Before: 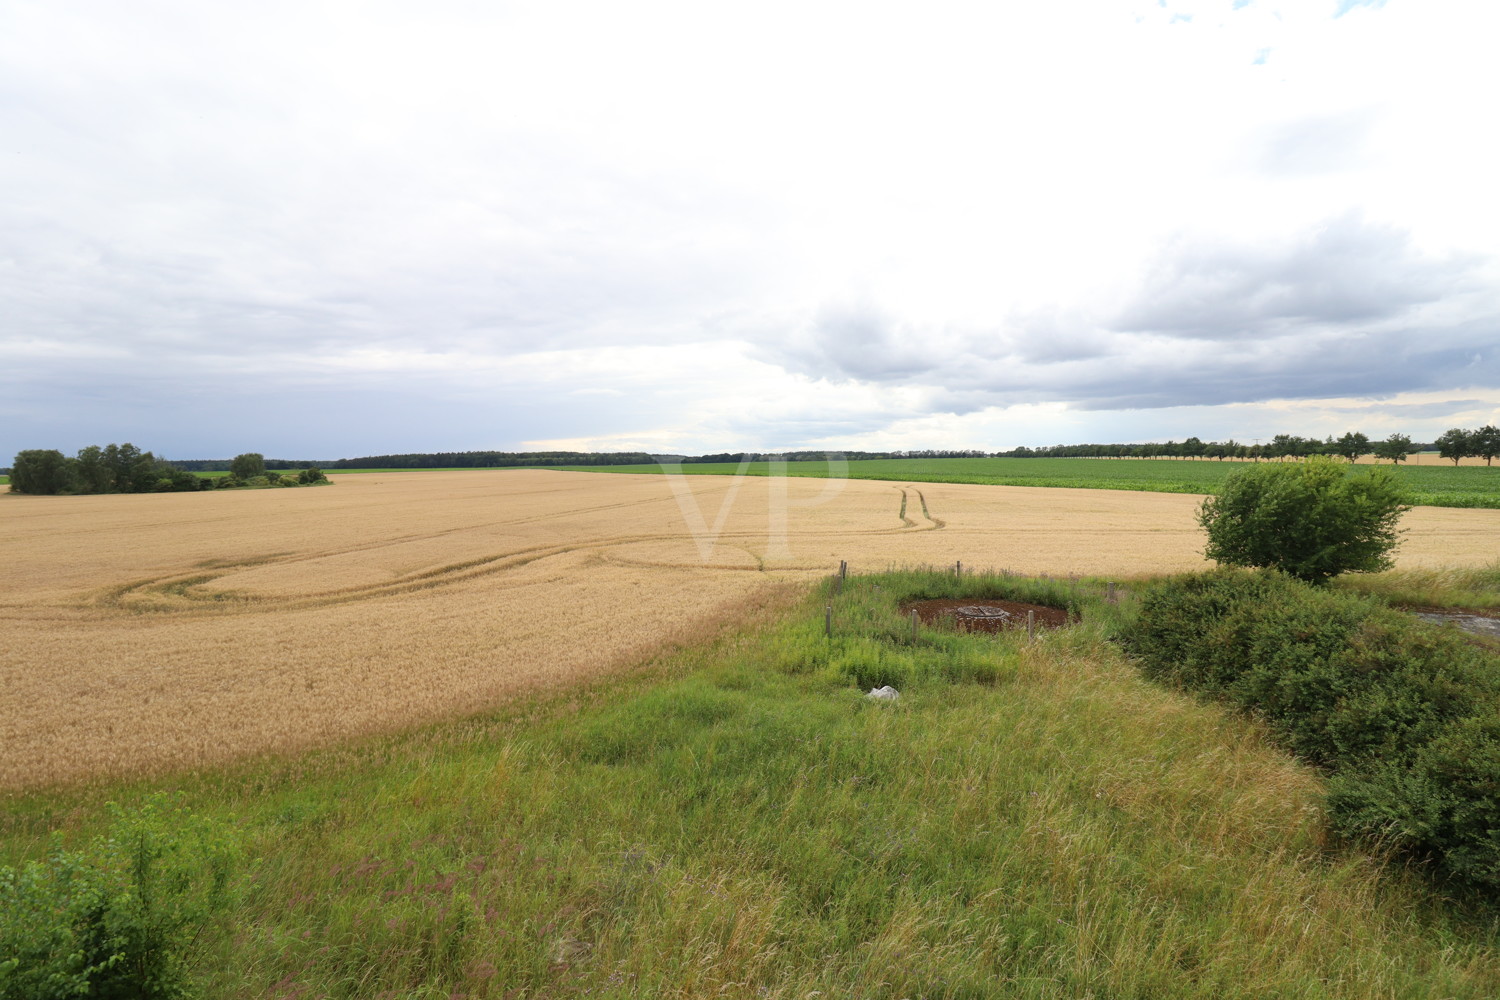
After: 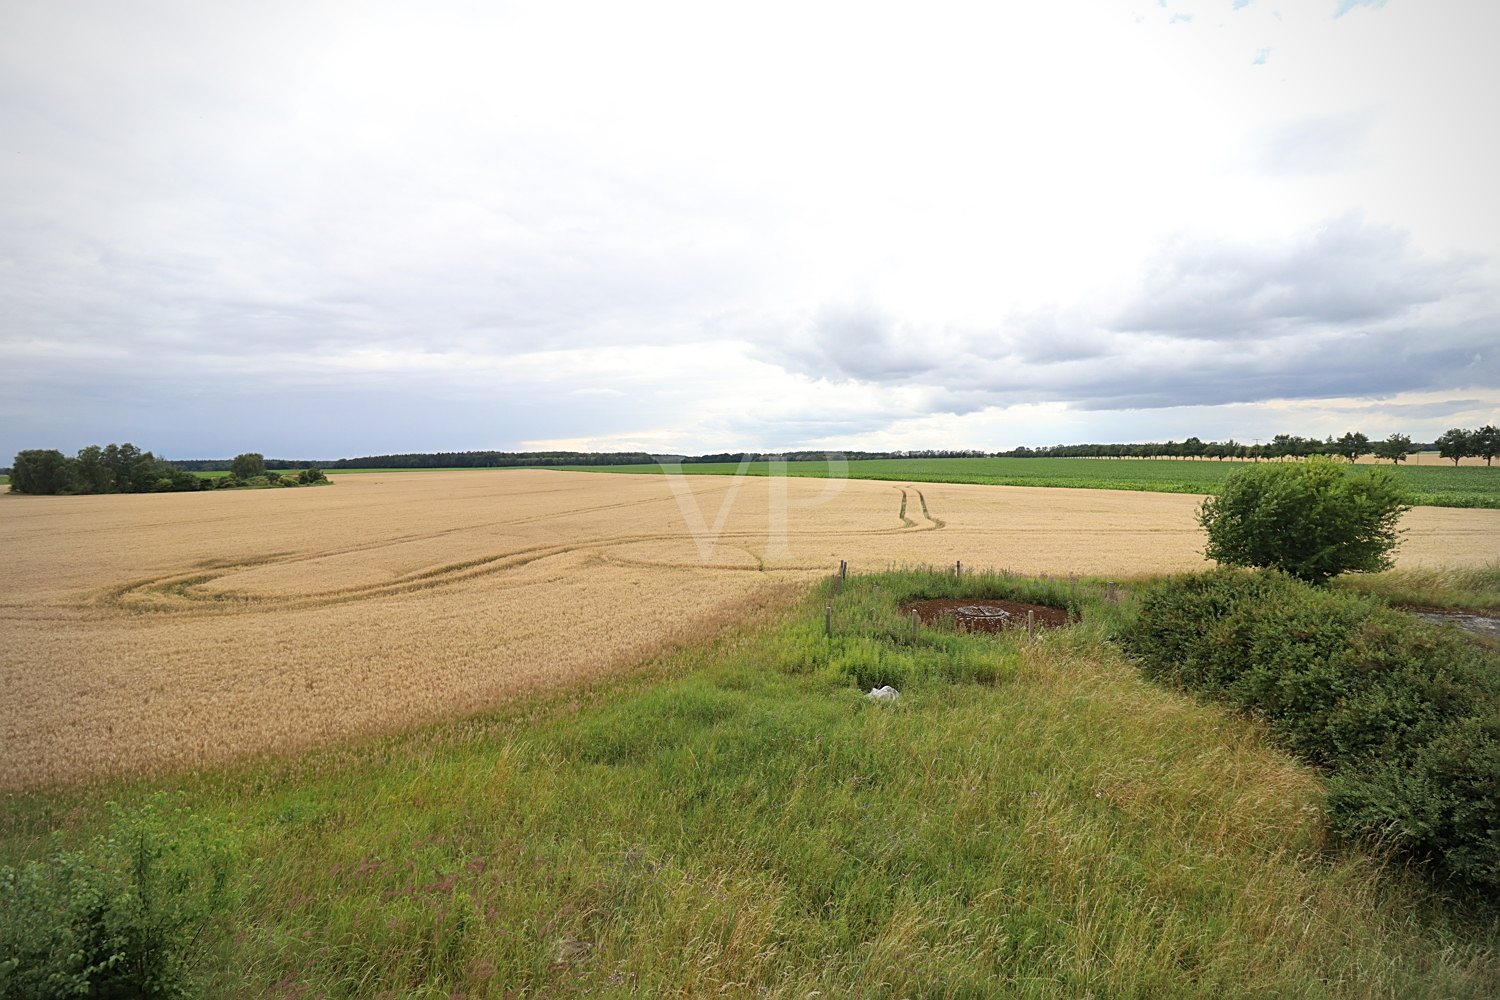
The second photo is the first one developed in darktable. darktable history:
vignetting: fall-off radius 60.92%
sharpen: on, module defaults
